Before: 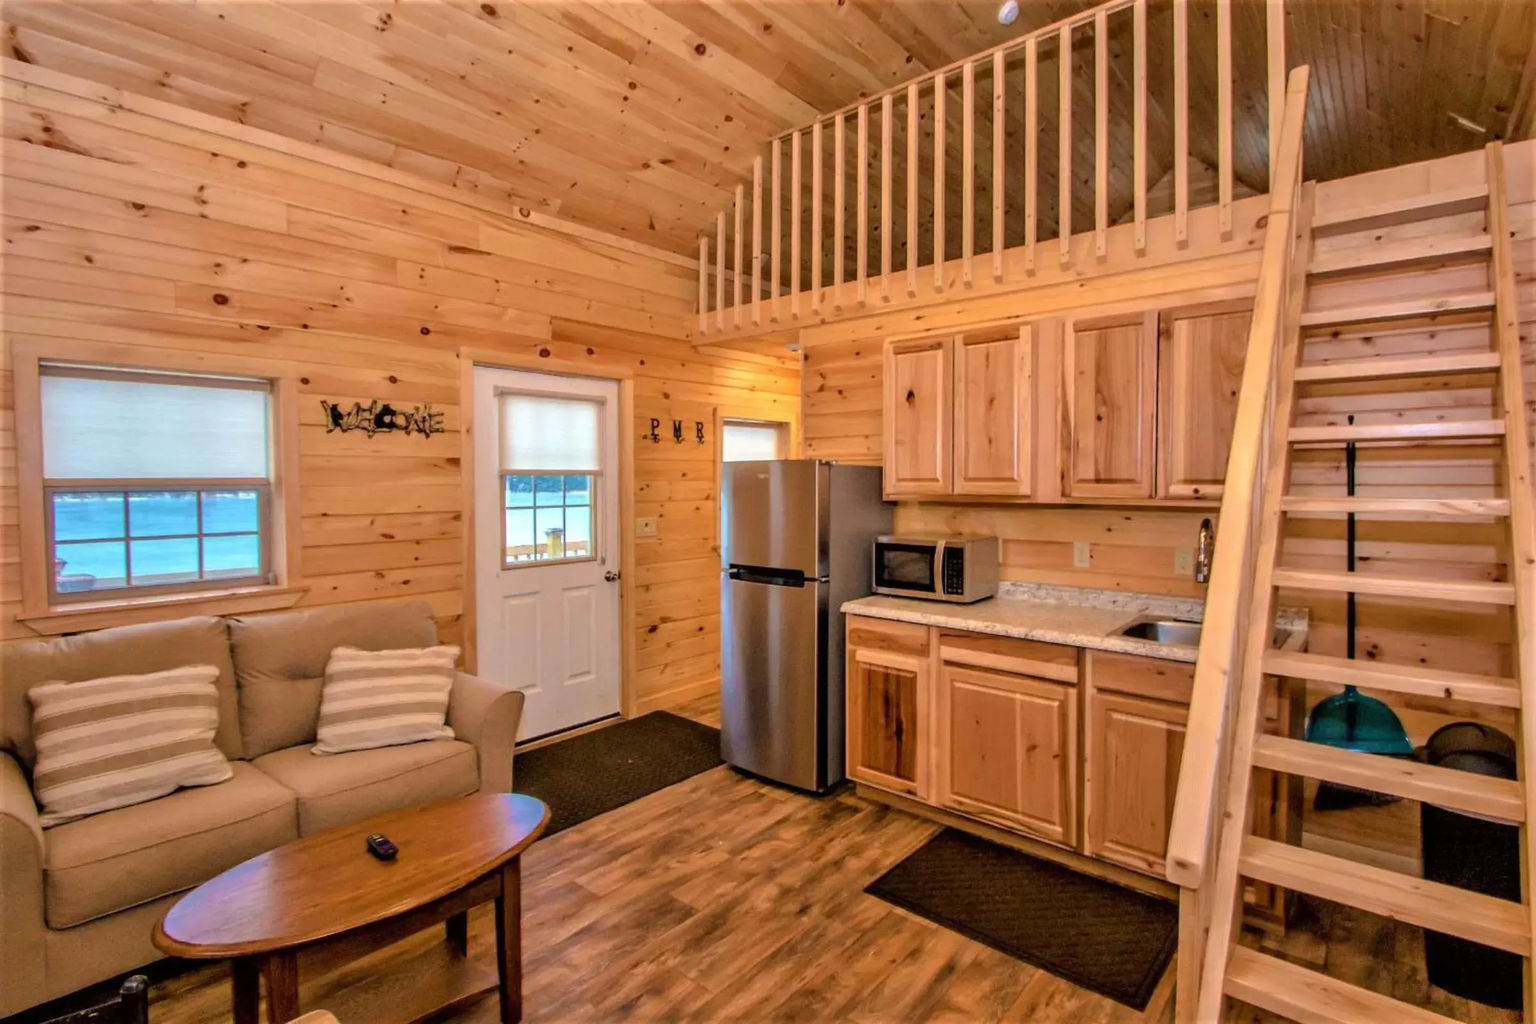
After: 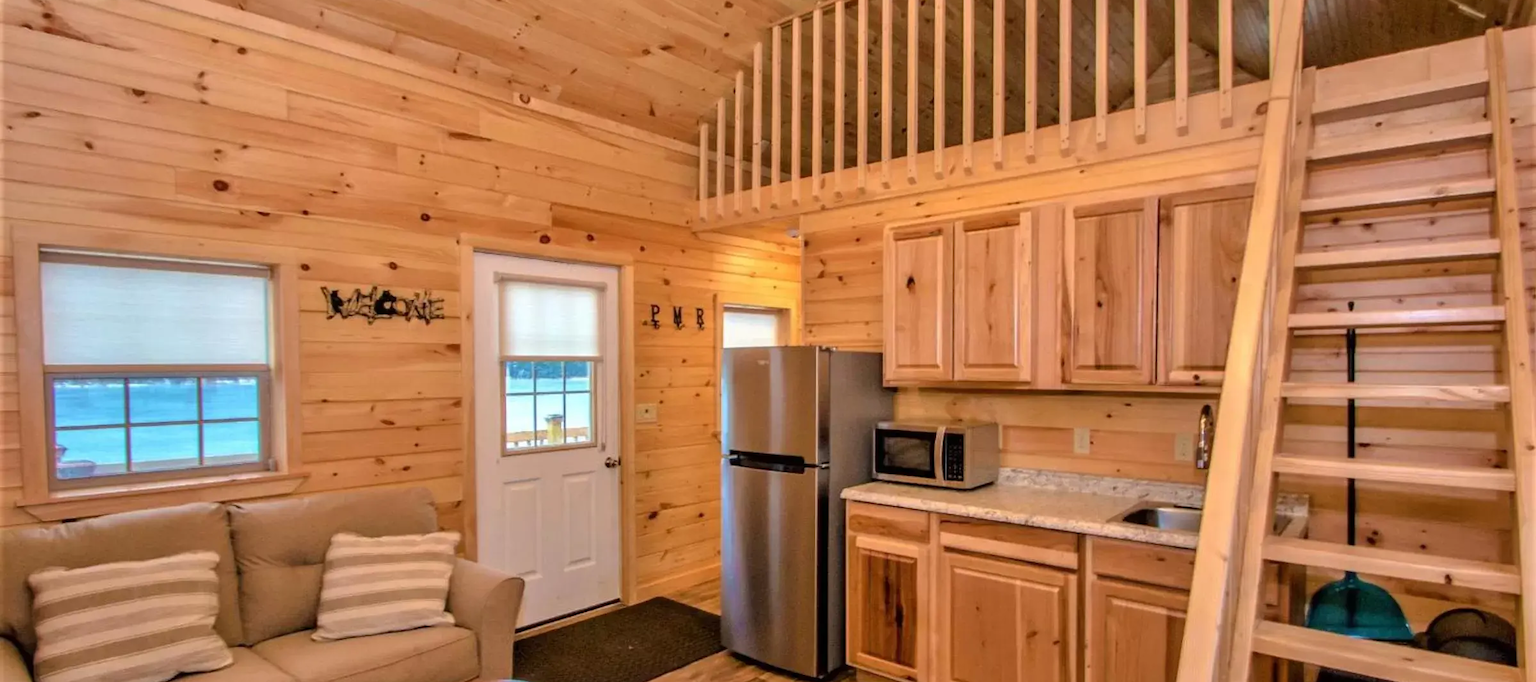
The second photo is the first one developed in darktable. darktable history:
crop: top 11.175%, bottom 21.989%
